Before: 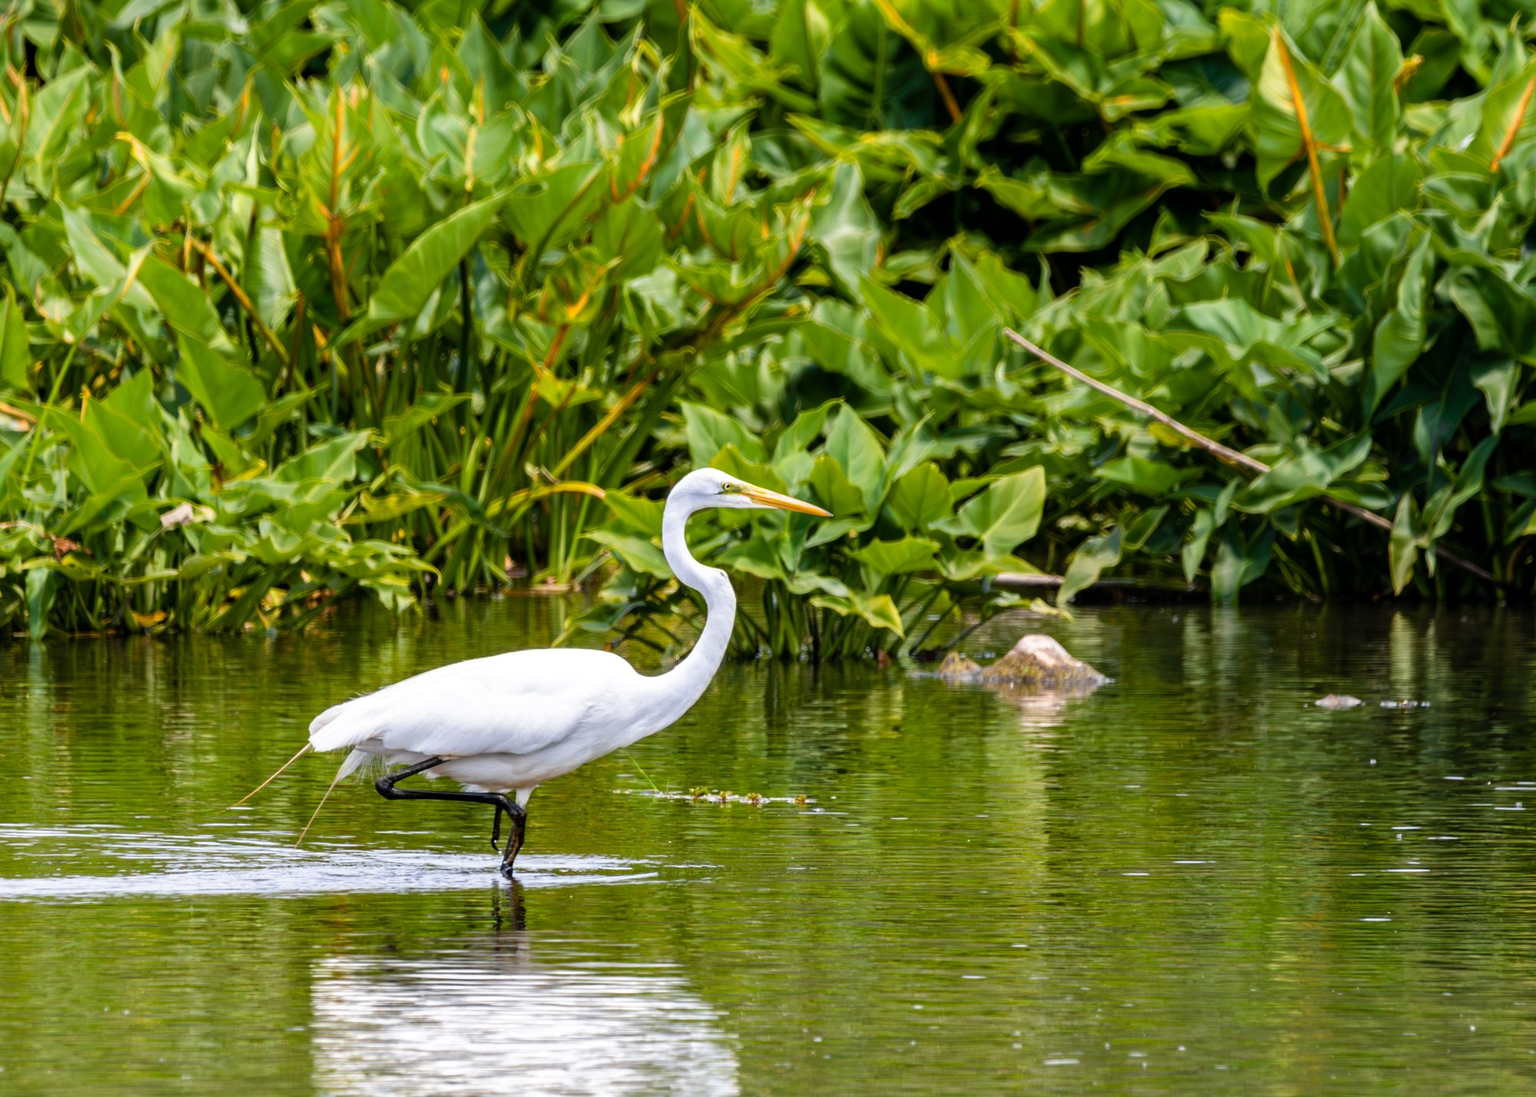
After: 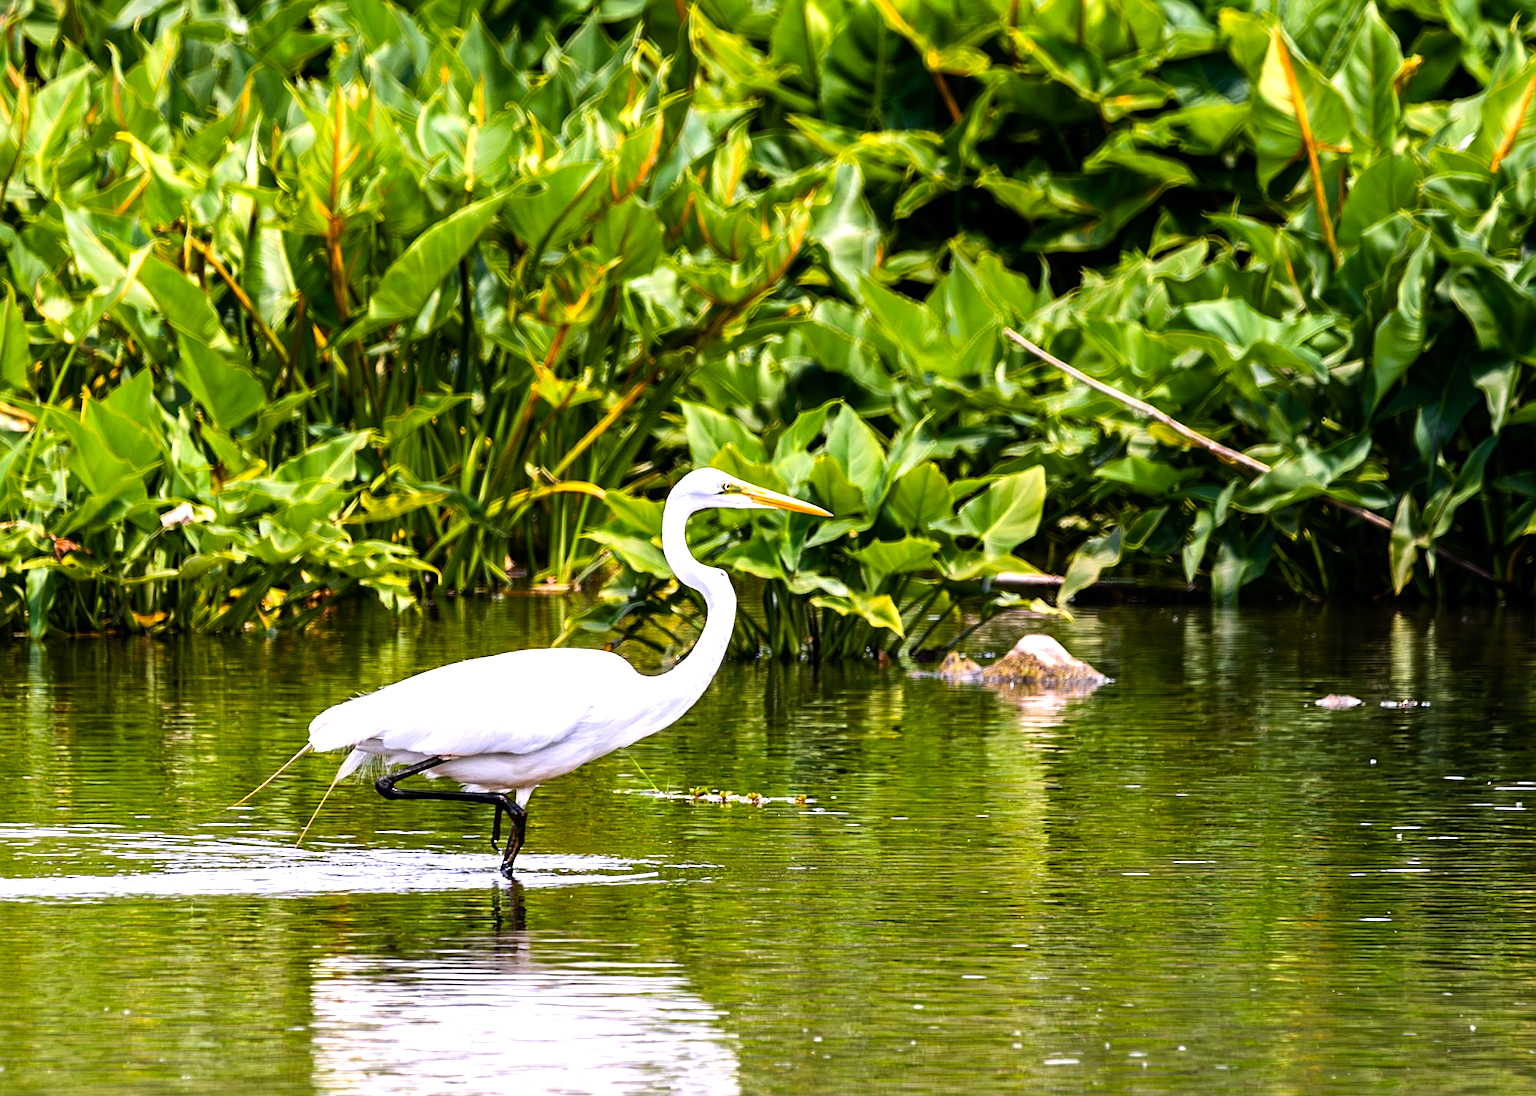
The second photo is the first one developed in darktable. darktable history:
sharpen: on, module defaults
tone equalizer: -8 EV -0.75 EV, -7 EV -0.7 EV, -6 EV -0.6 EV, -5 EV -0.4 EV, -3 EV 0.4 EV, -2 EV 0.6 EV, -1 EV 0.7 EV, +0 EV 0.75 EV, edges refinement/feathering 500, mask exposure compensation -1.57 EV, preserve details no
white balance: red 1.05, blue 1.072
contrast brightness saturation: contrast 0.04, saturation 0.16
